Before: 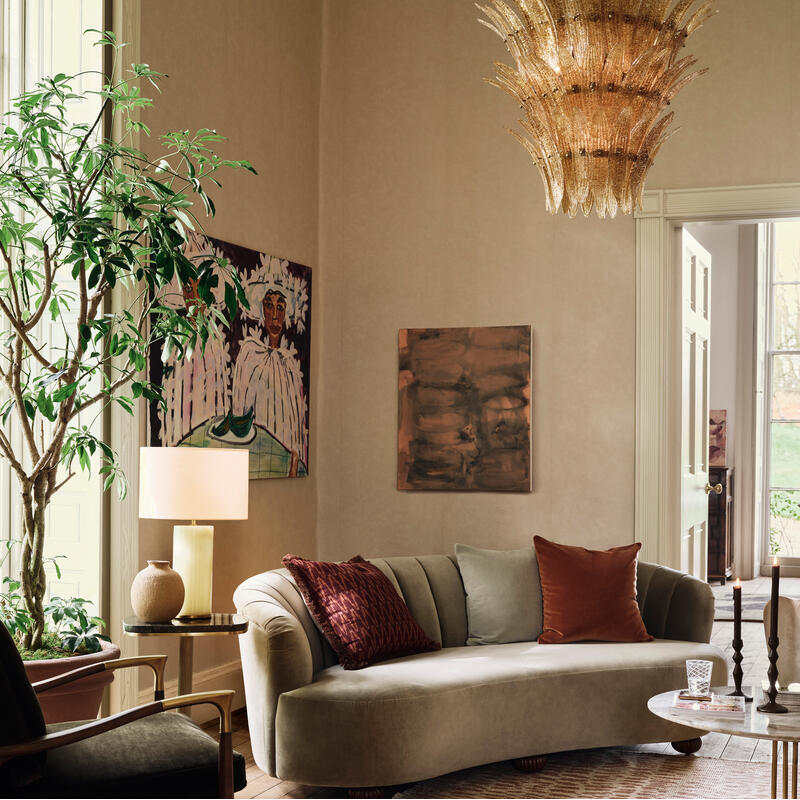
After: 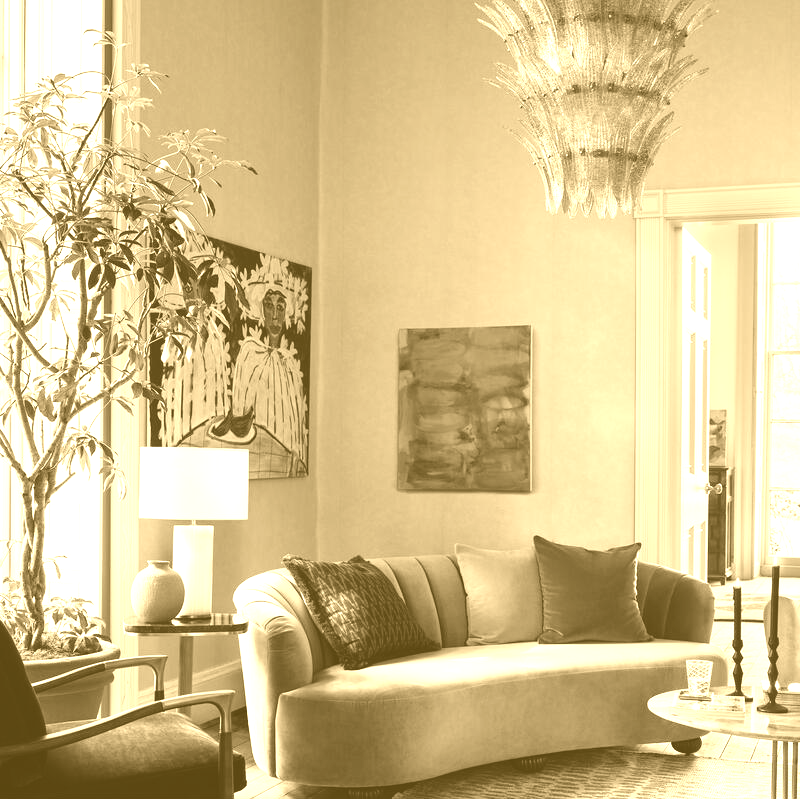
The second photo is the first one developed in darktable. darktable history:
color balance rgb: perceptual saturation grading › global saturation 25%, global vibrance 20%
colorize: hue 36°, source mix 100%
